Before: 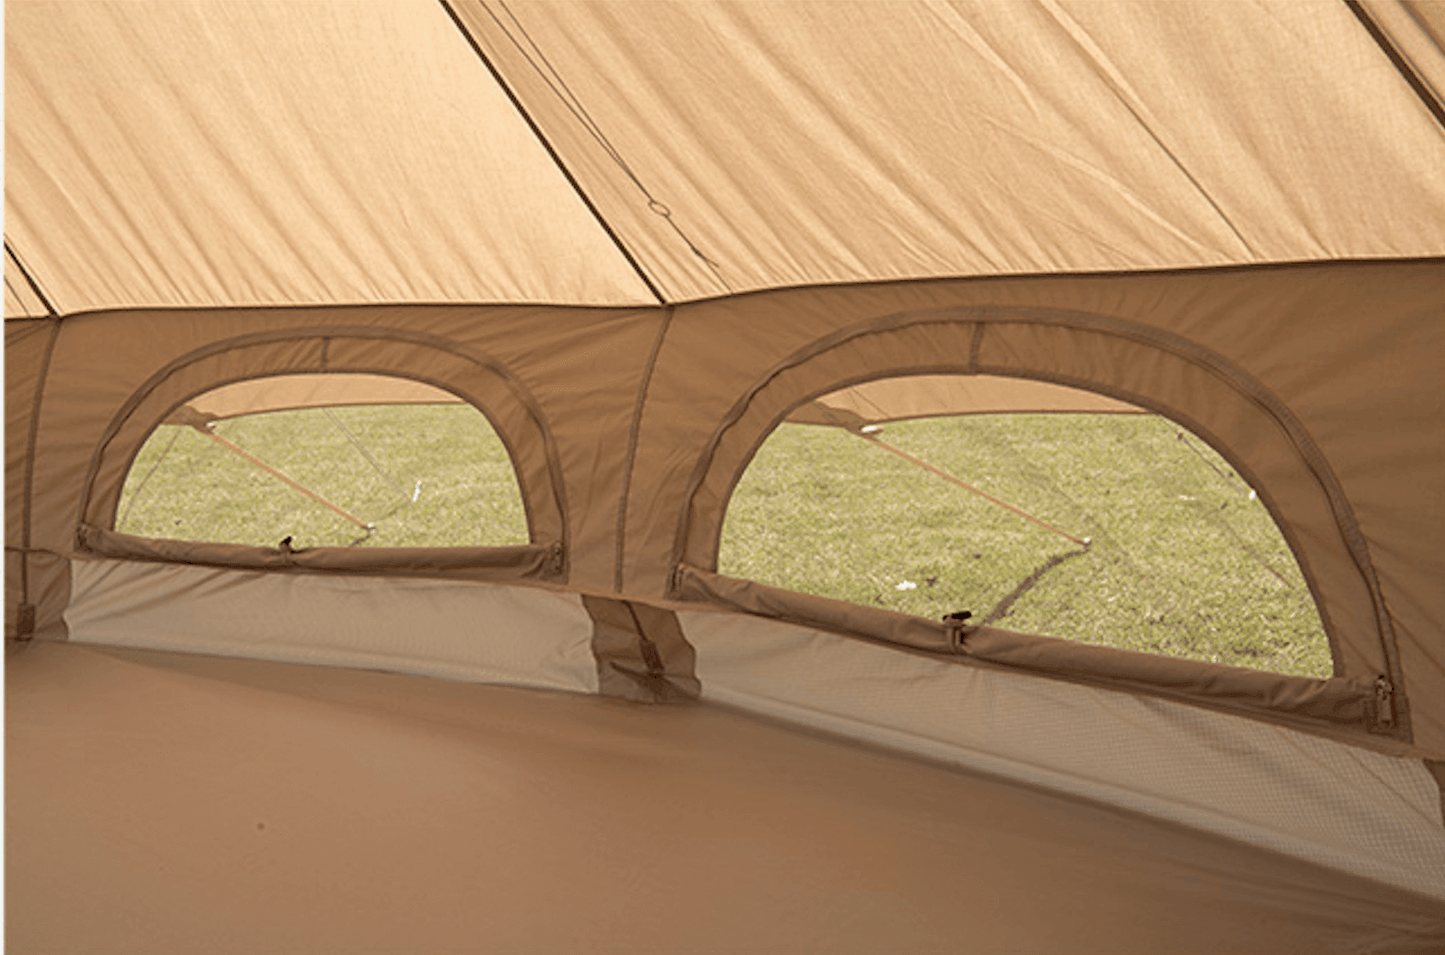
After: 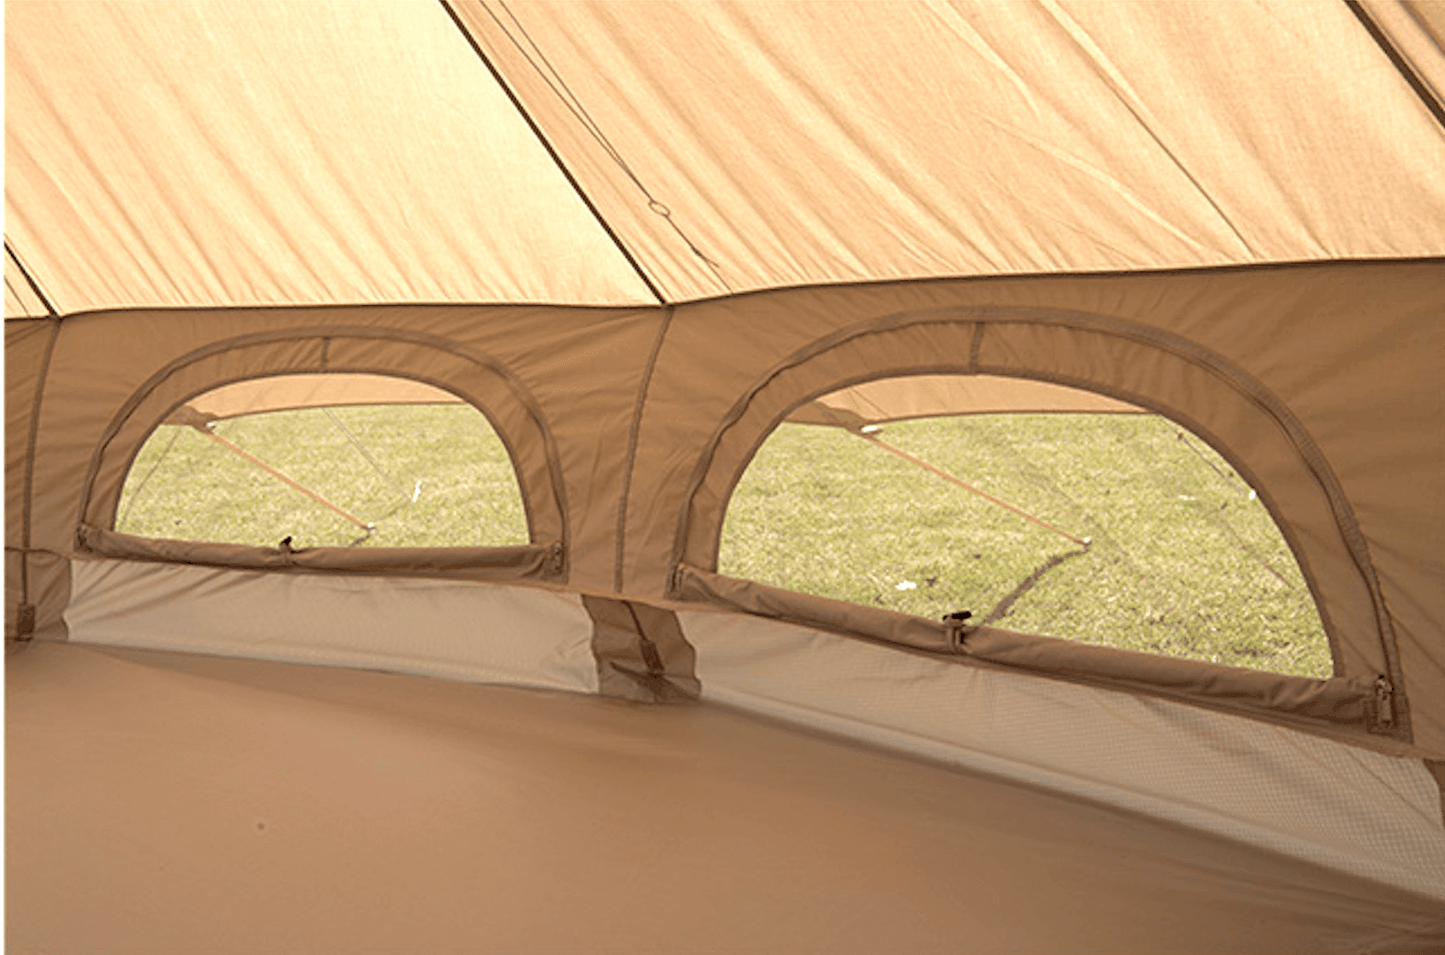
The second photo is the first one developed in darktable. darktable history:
tone equalizer: -8 EV -0.386 EV, -7 EV -0.373 EV, -6 EV -0.335 EV, -5 EV -0.259 EV, -3 EV 0.247 EV, -2 EV 0.362 EV, -1 EV 0.365 EV, +0 EV 0.44 EV
